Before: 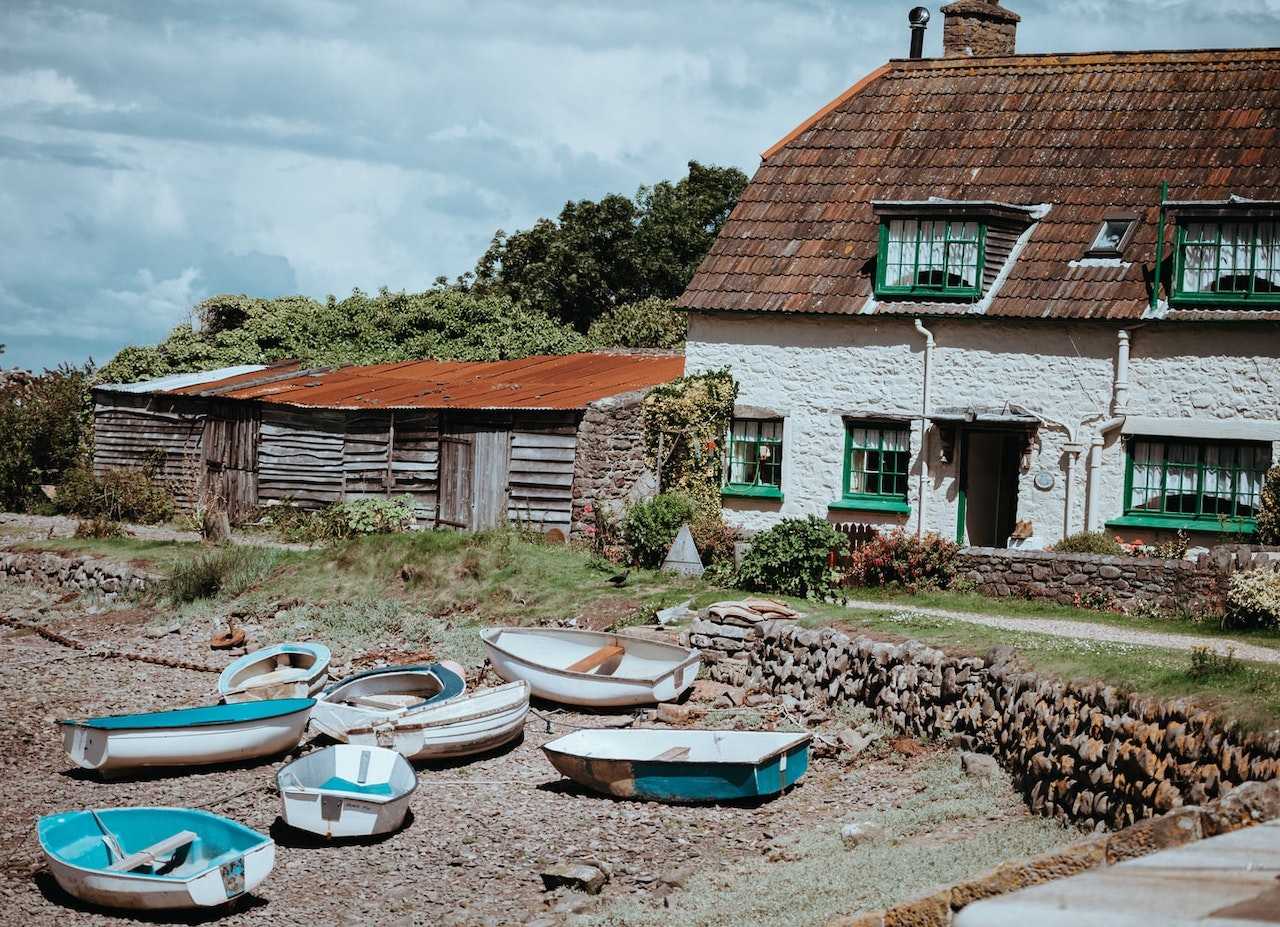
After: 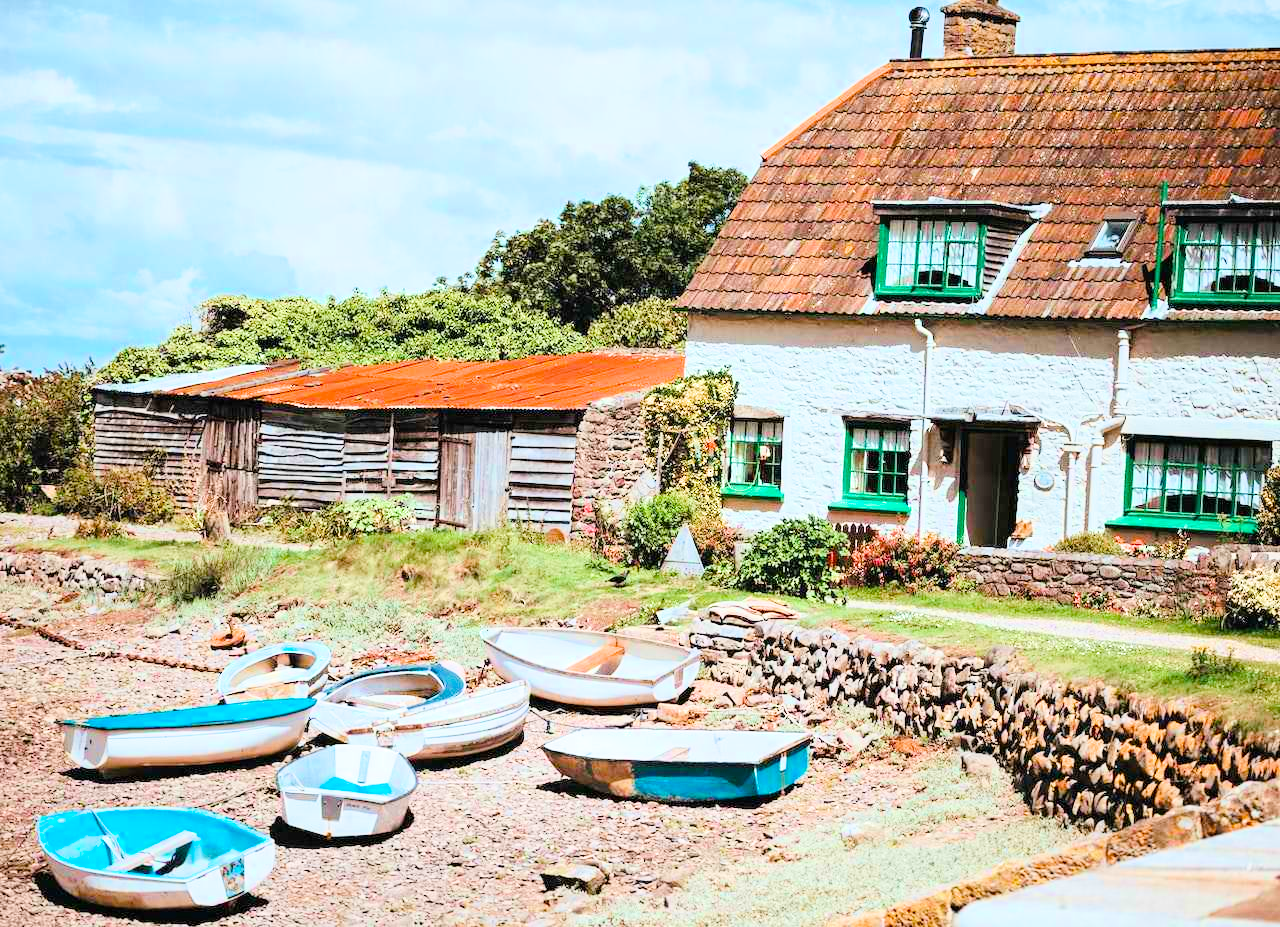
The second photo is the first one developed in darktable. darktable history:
velvia: strength 31.66%, mid-tones bias 0.202
filmic rgb: black relative exposure -7.65 EV, white relative exposure 4.56 EV, hardness 3.61, color science v6 (2022)
exposure: black level correction 0, exposure 1.991 EV, compensate highlight preservation false
